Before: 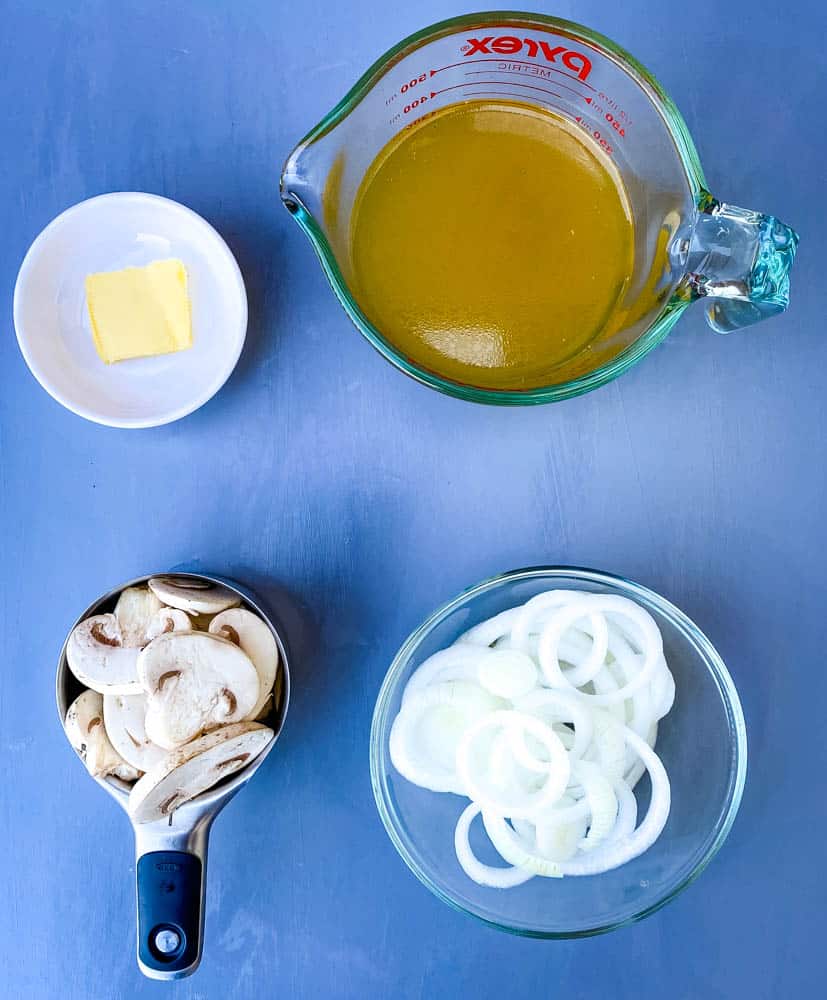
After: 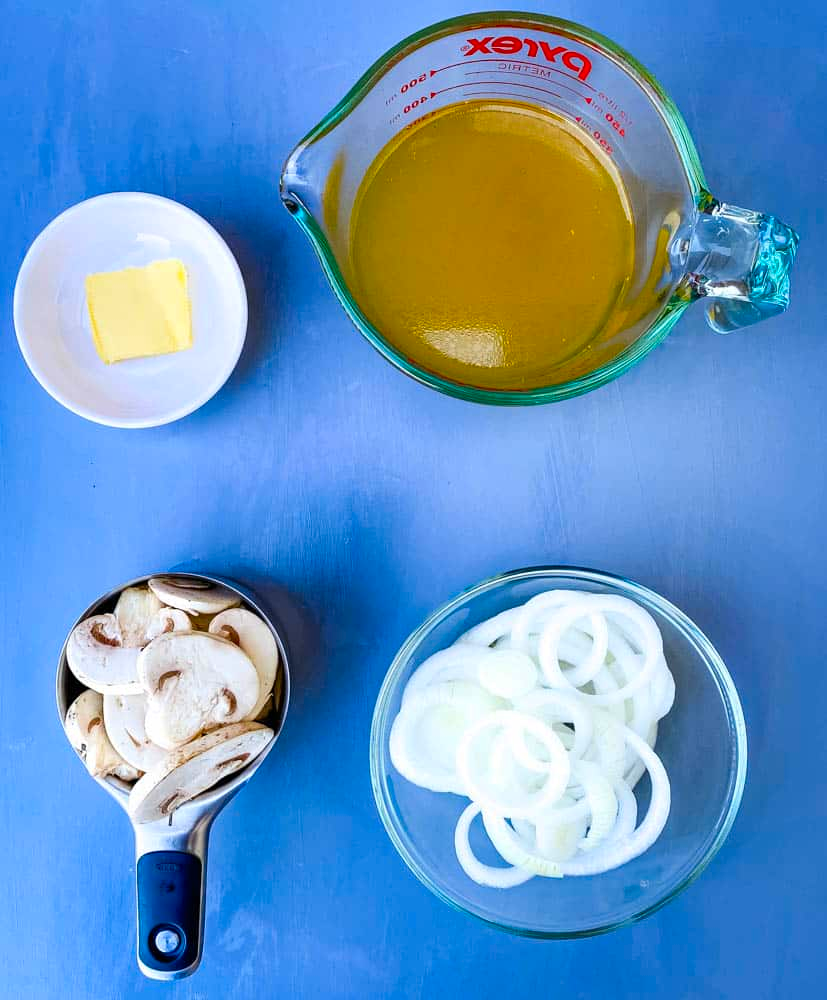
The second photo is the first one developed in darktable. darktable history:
color correction: highlights b* 0, saturation 1.27
